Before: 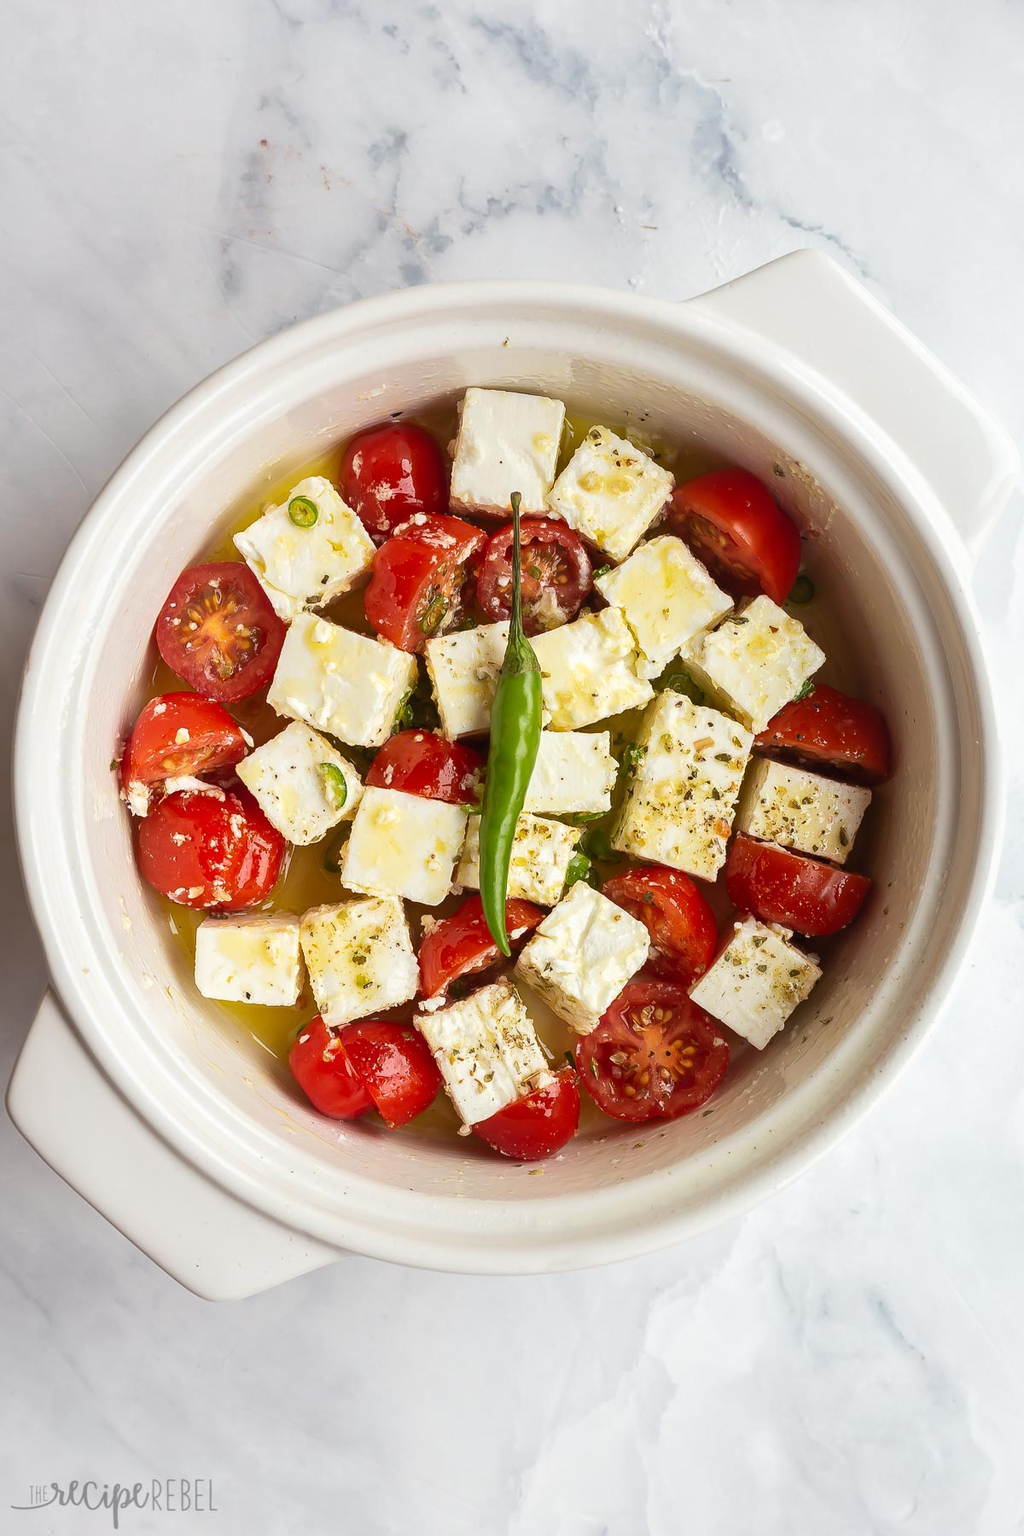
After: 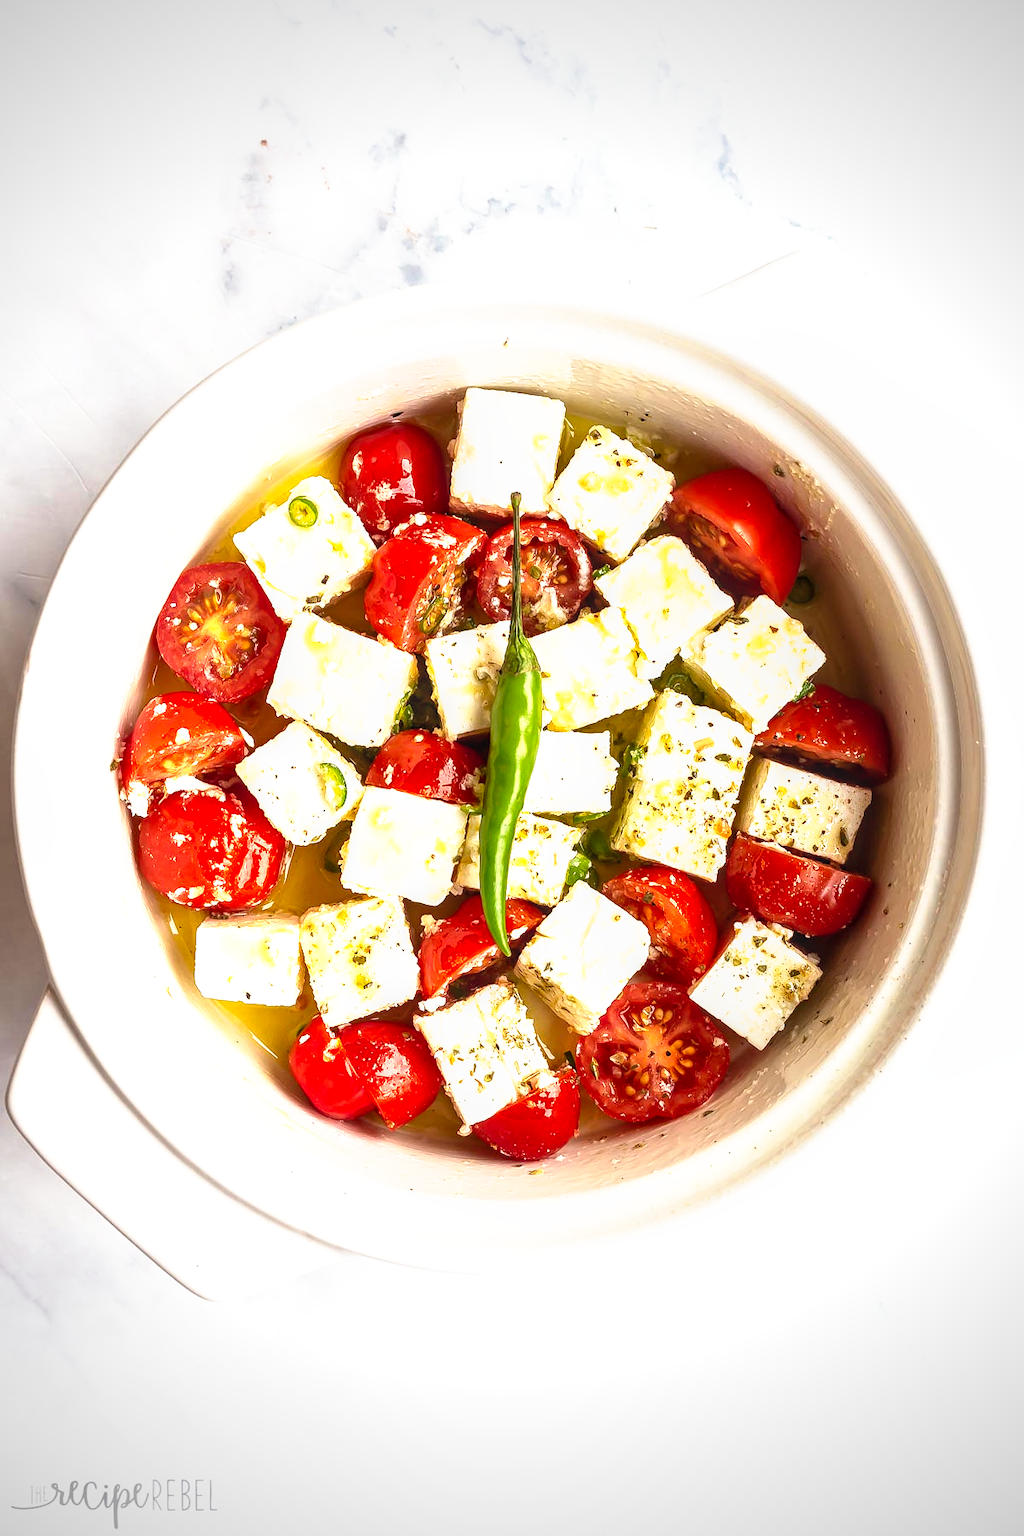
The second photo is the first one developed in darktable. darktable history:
tone curve: curves: ch0 [(0, 0) (0.003, 0.028) (0.011, 0.028) (0.025, 0.026) (0.044, 0.036) (0.069, 0.06) (0.1, 0.101) (0.136, 0.15) (0.177, 0.203) (0.224, 0.271) (0.277, 0.345) (0.335, 0.422) (0.399, 0.515) (0.468, 0.611) (0.543, 0.716) (0.623, 0.826) (0.709, 0.942) (0.801, 0.992) (0.898, 1) (1, 1)], preserve colors none
vignetting: on, module defaults
local contrast: on, module defaults
